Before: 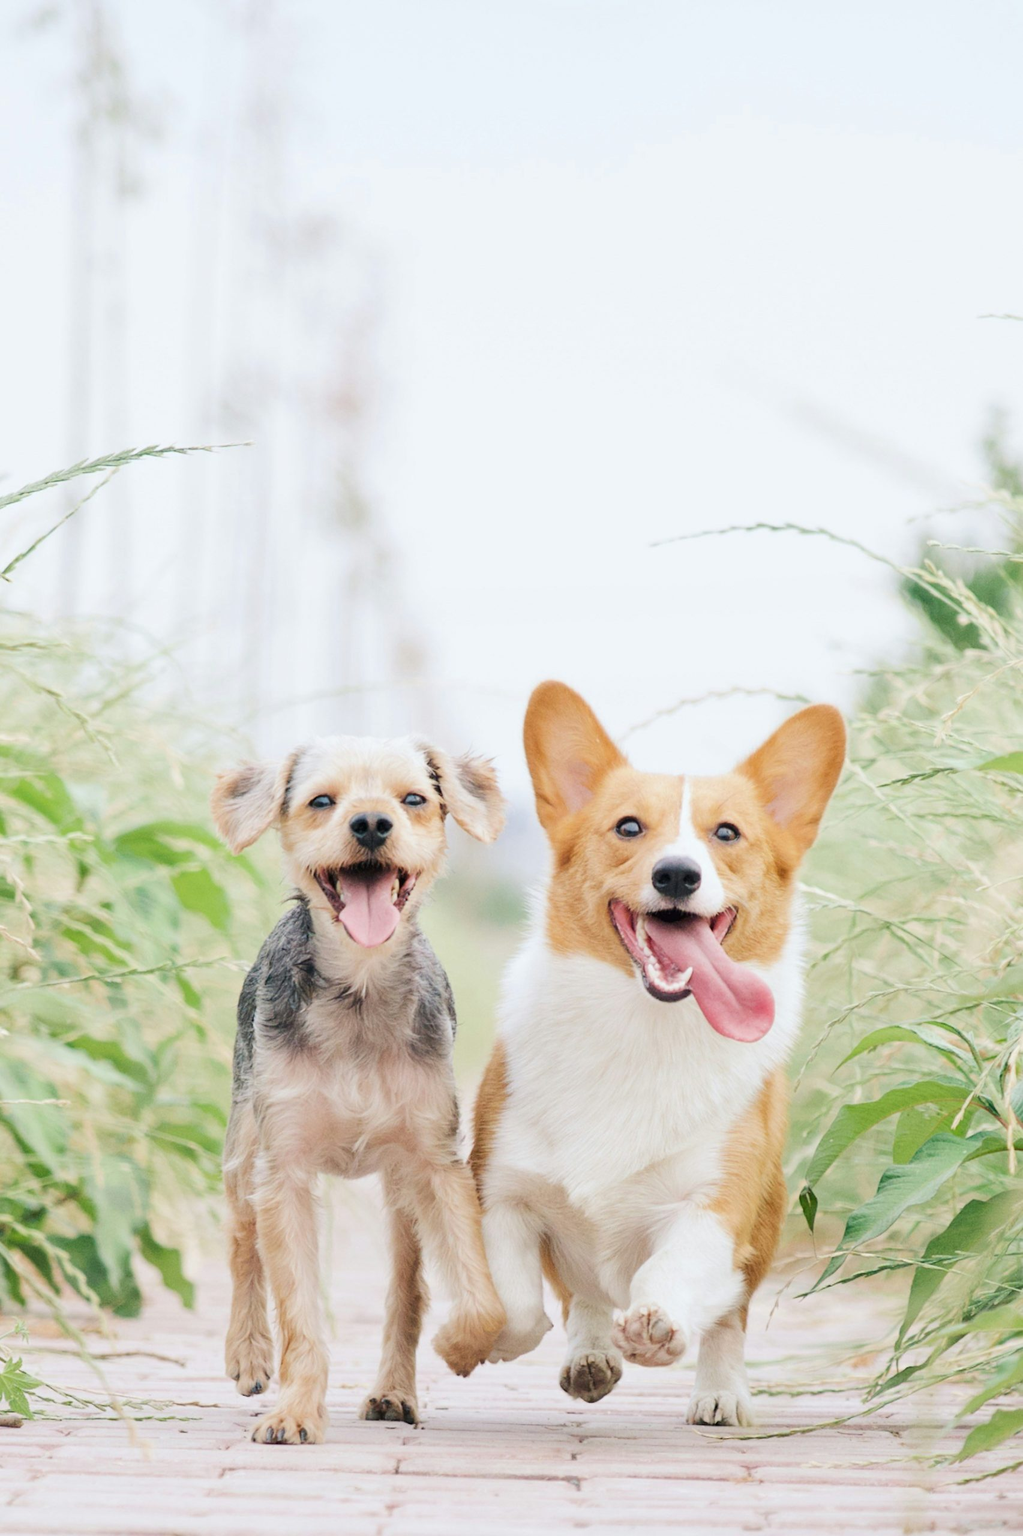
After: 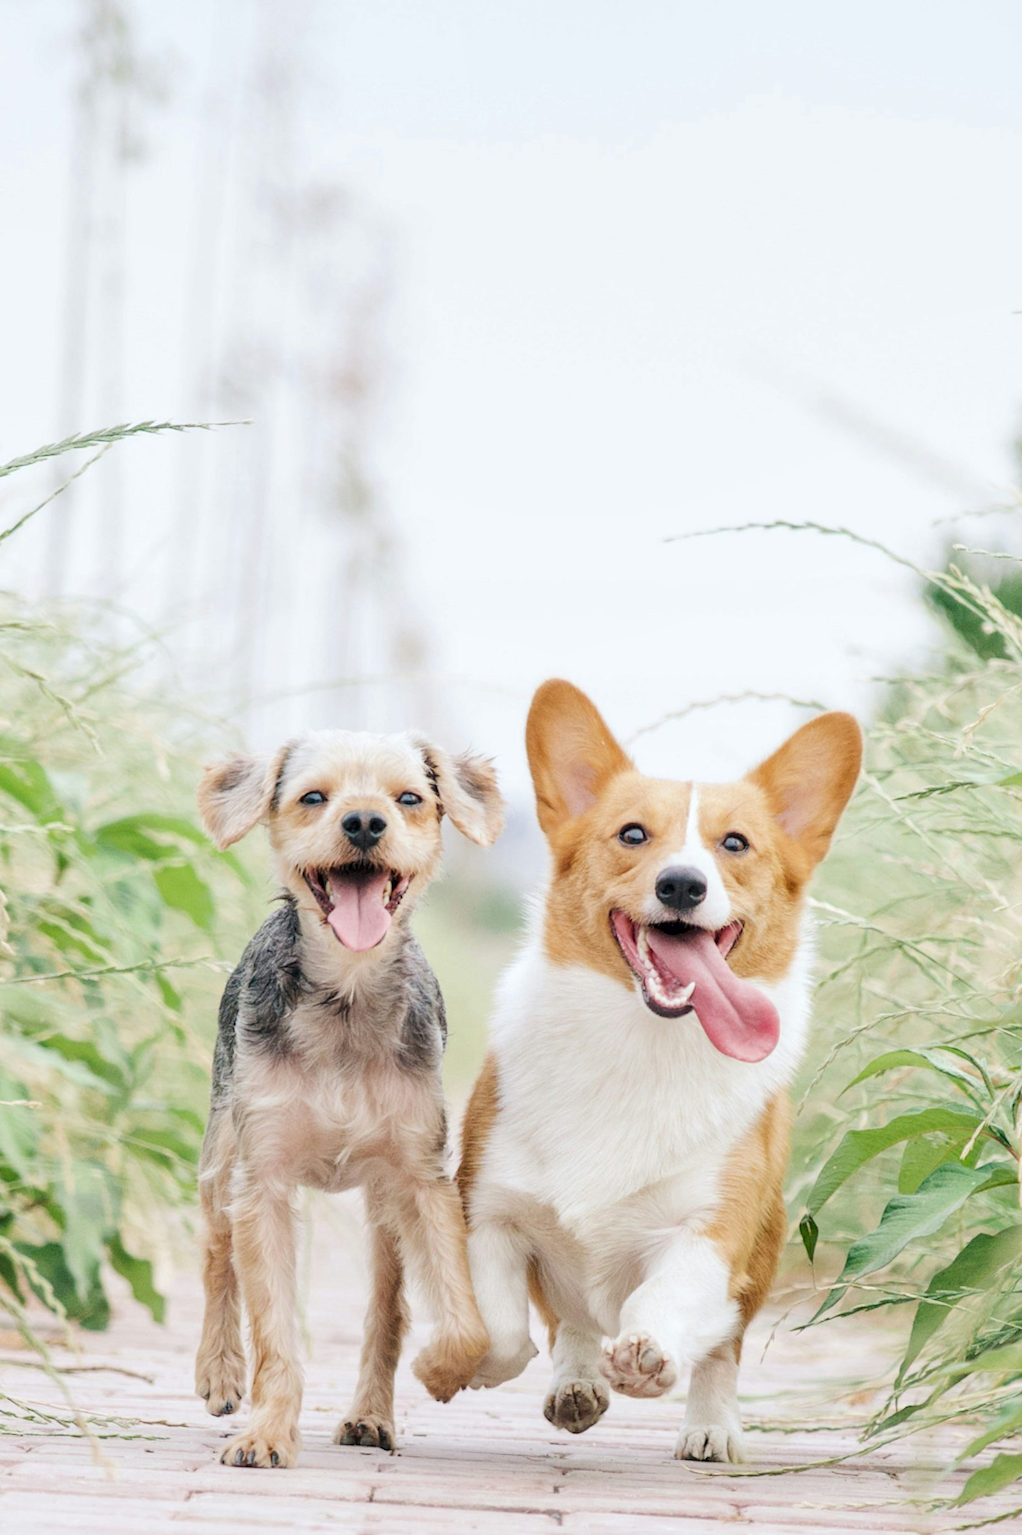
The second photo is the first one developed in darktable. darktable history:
crop and rotate: angle -1.69°
local contrast: on, module defaults
